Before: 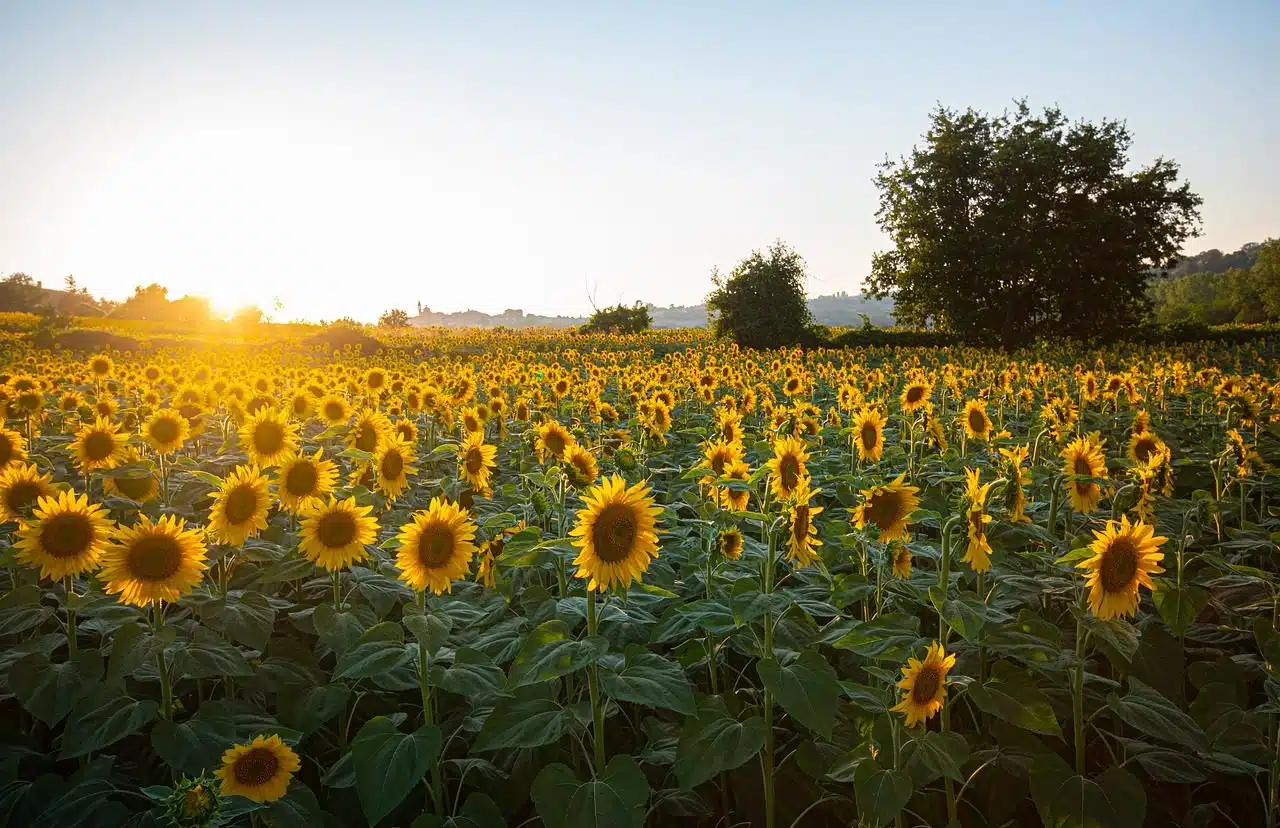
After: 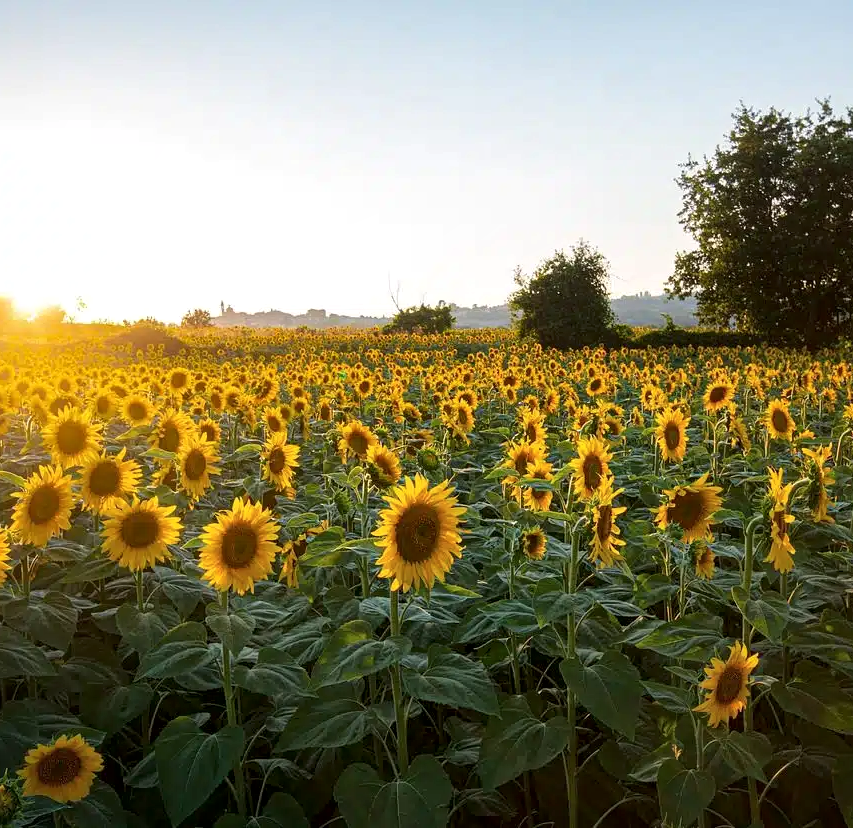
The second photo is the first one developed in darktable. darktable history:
crop: left 15.419%, right 17.914%
local contrast: mode bilateral grid, contrast 20, coarseness 100, detail 150%, midtone range 0.2
